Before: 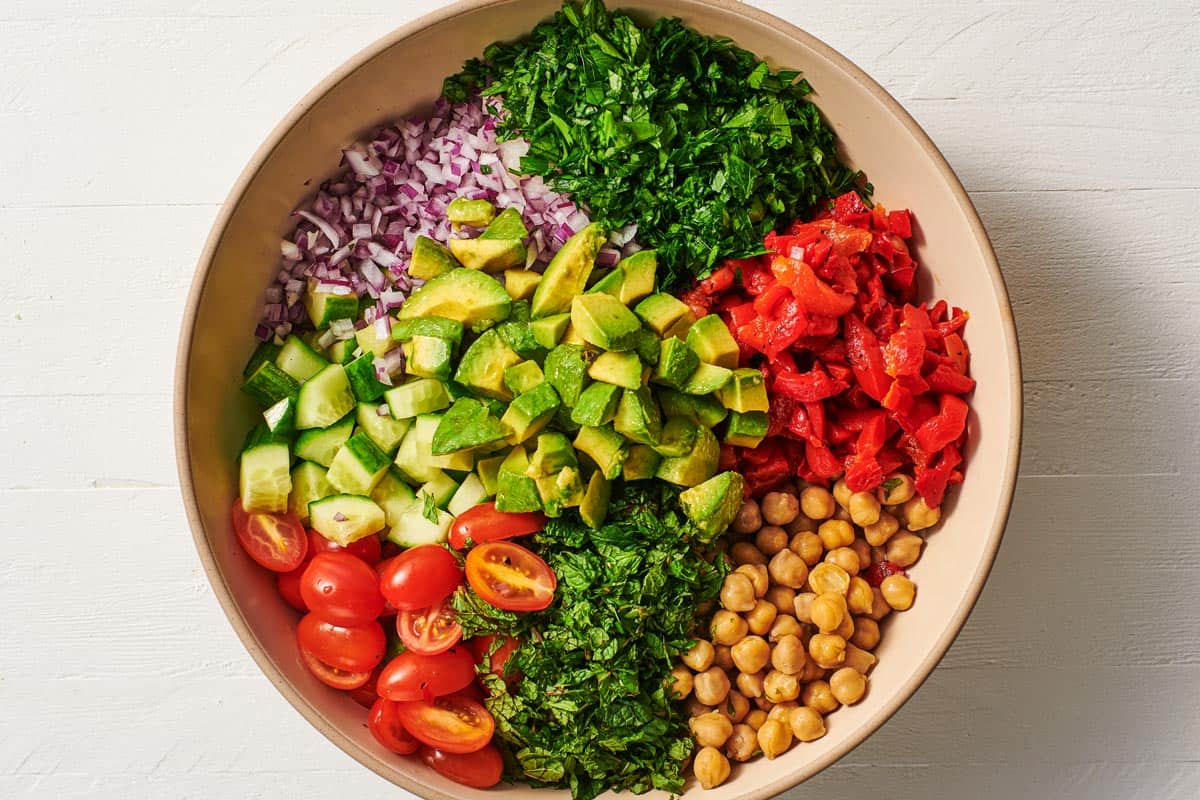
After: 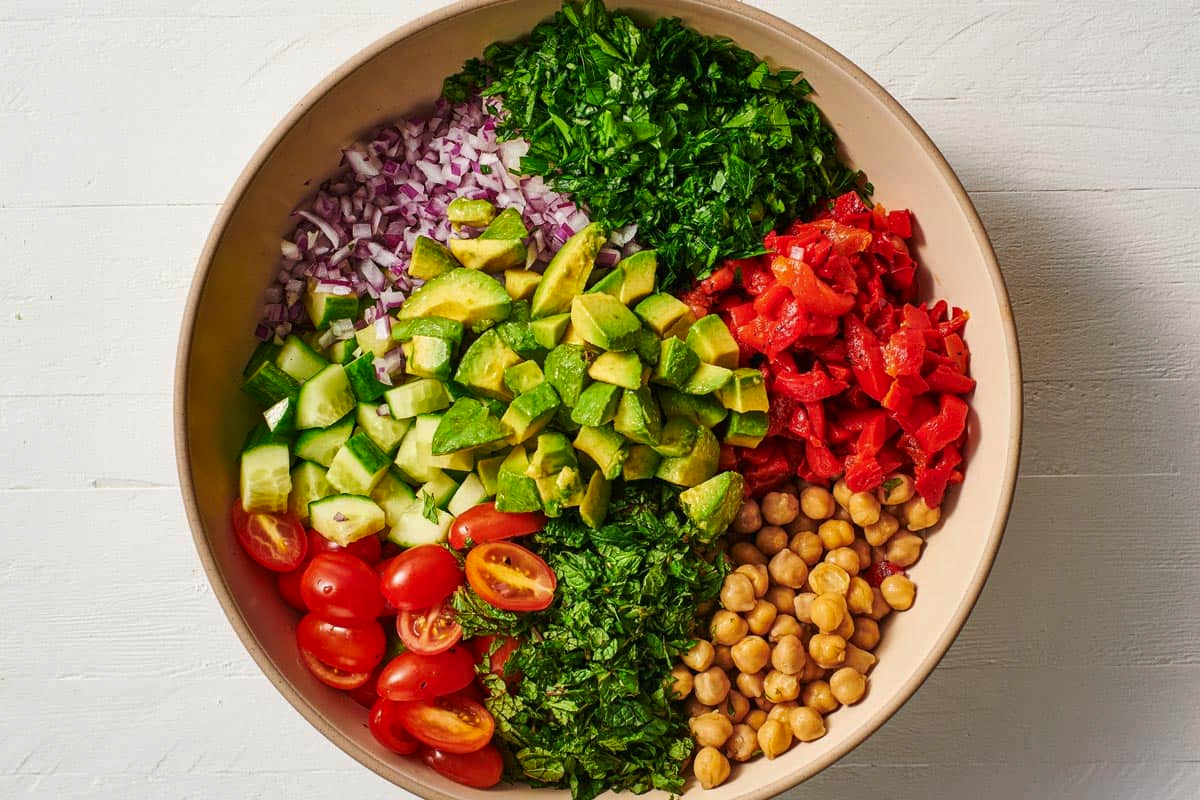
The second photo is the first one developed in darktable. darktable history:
shadows and highlights: radius 336.68, shadows 28.59, soften with gaussian
